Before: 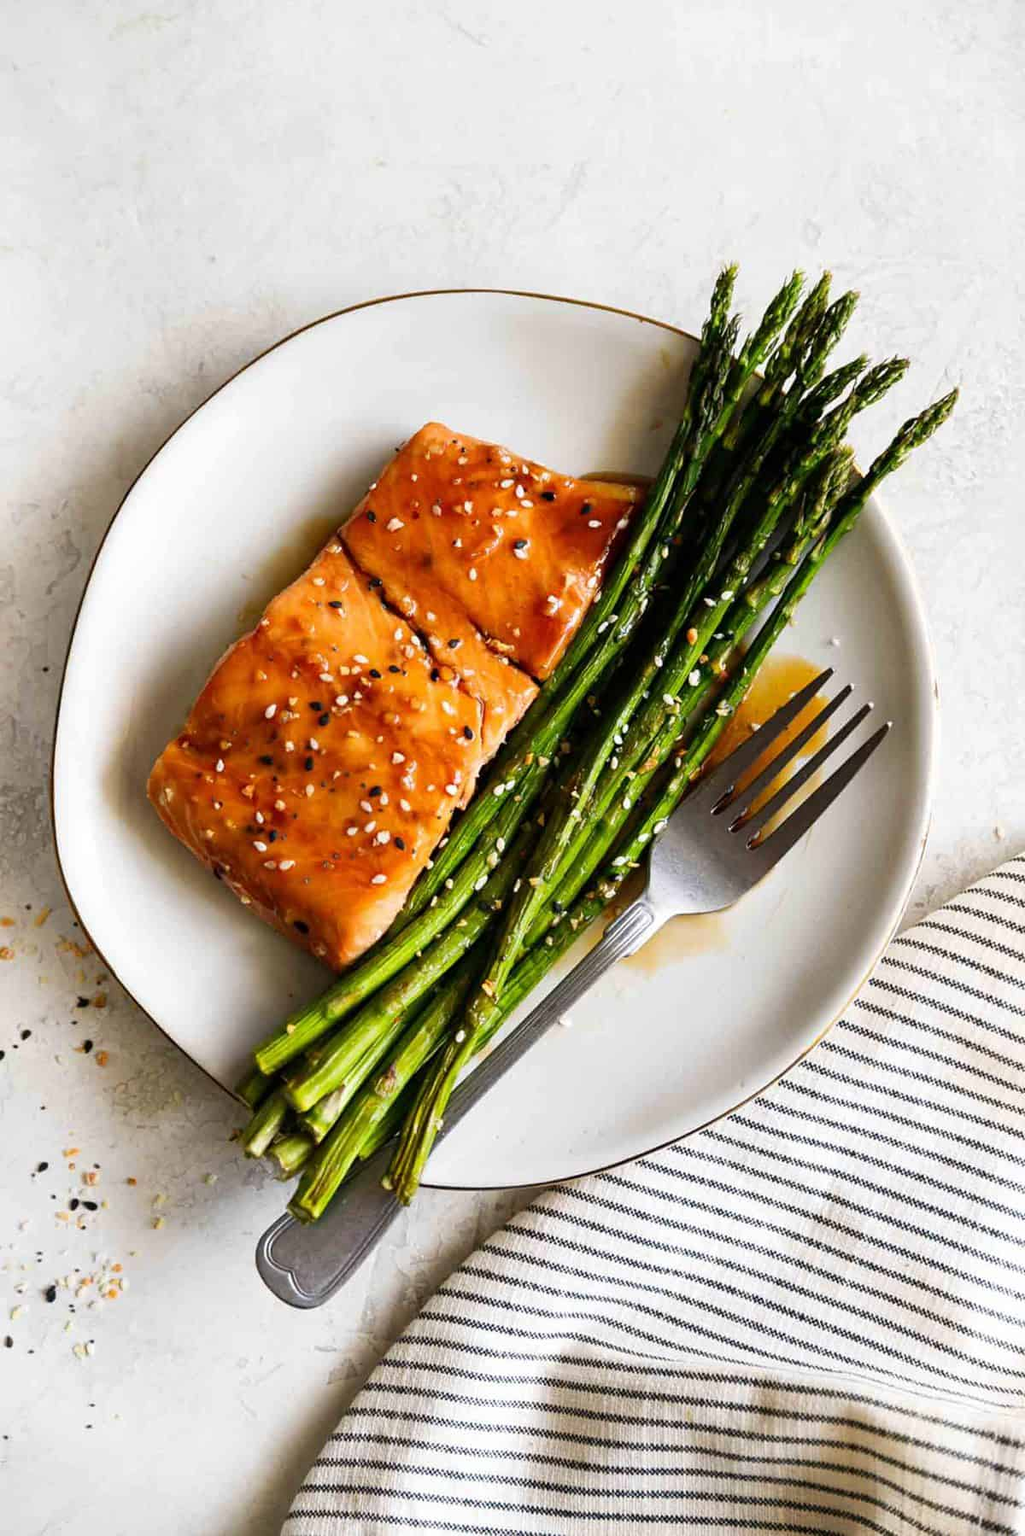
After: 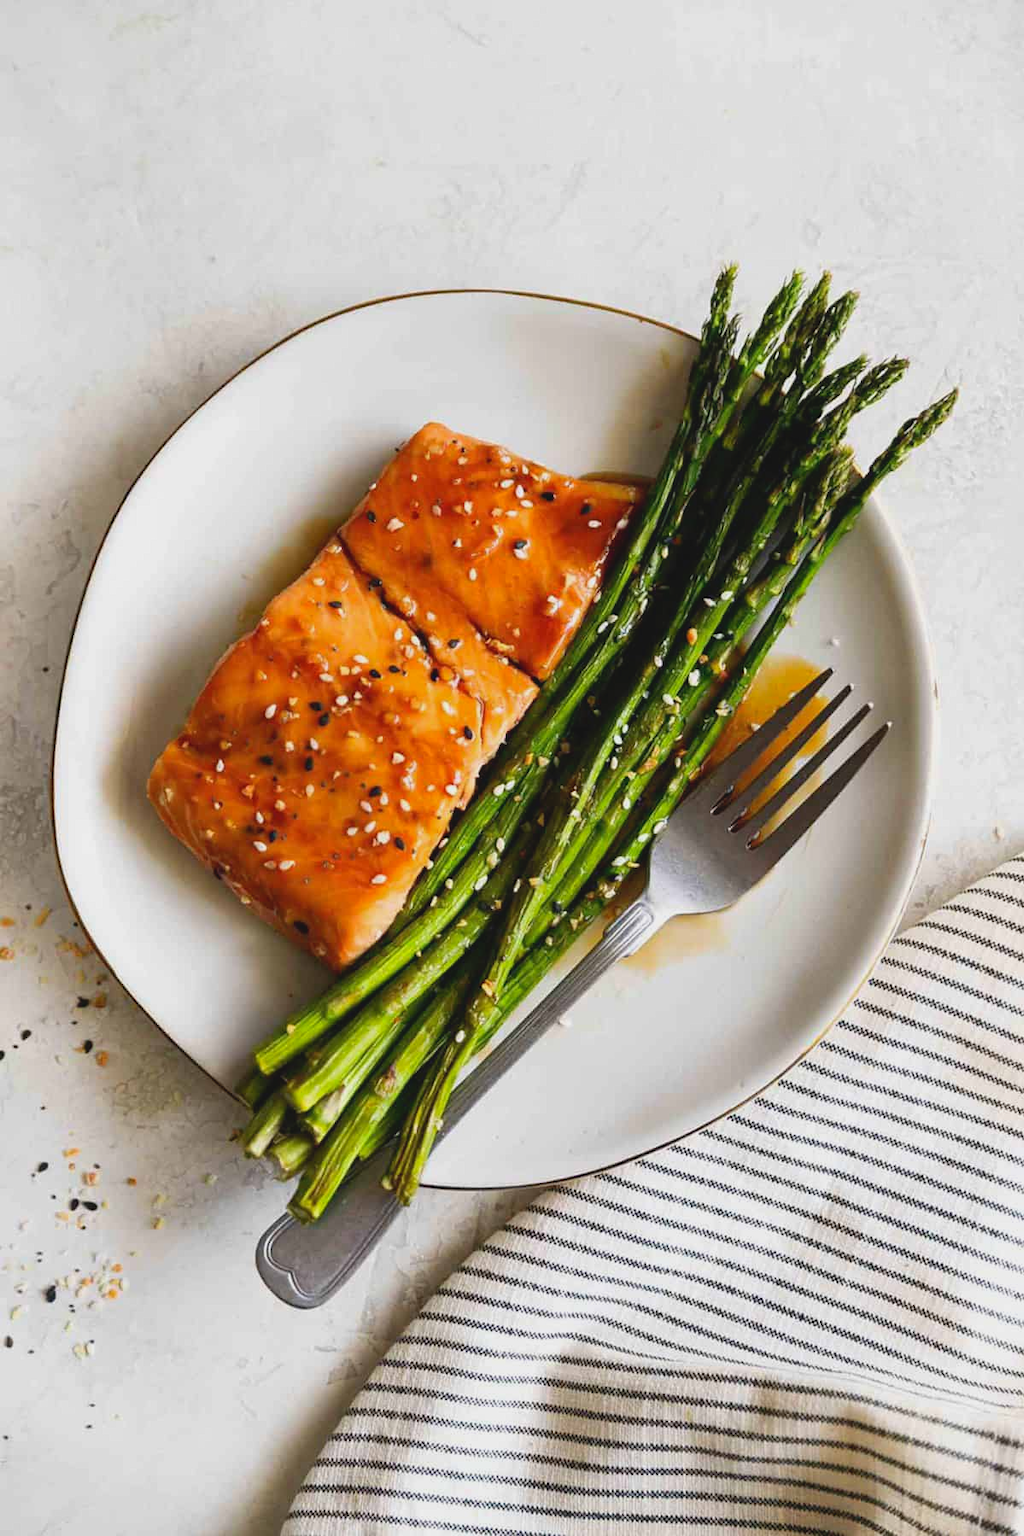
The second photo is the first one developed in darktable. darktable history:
contrast brightness saturation: contrast -0.124
